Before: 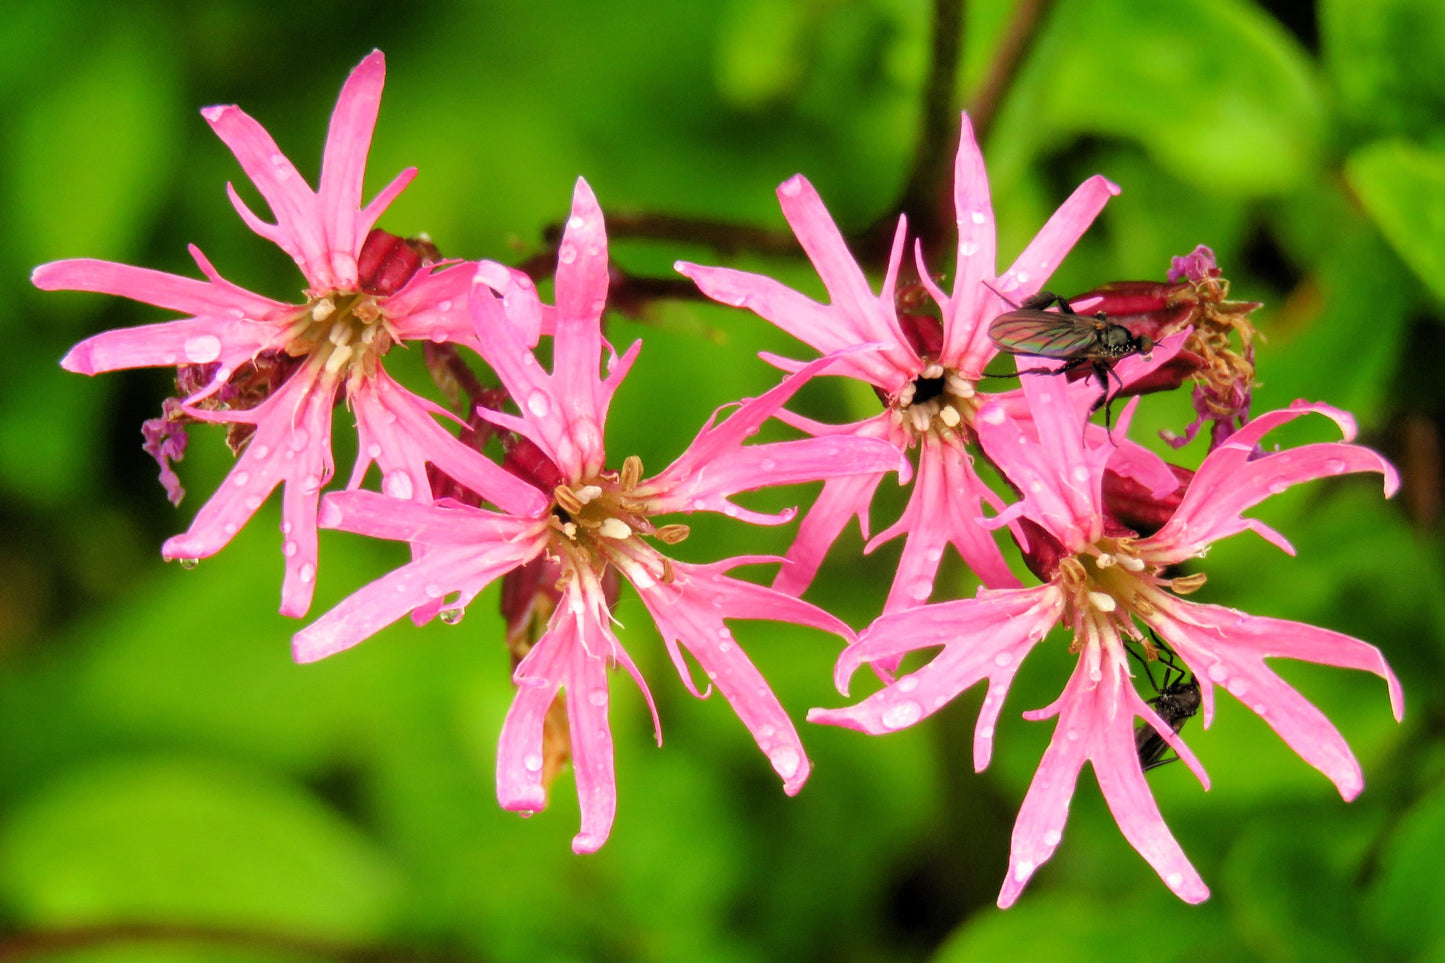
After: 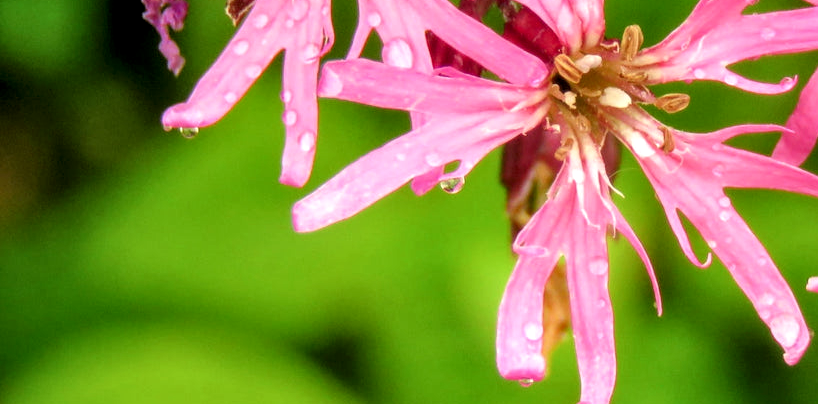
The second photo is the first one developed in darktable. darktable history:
shadows and highlights: shadows -31.01, highlights 30.48
crop: top 44.789%, right 43.322%, bottom 13.215%
local contrast: detail 130%
